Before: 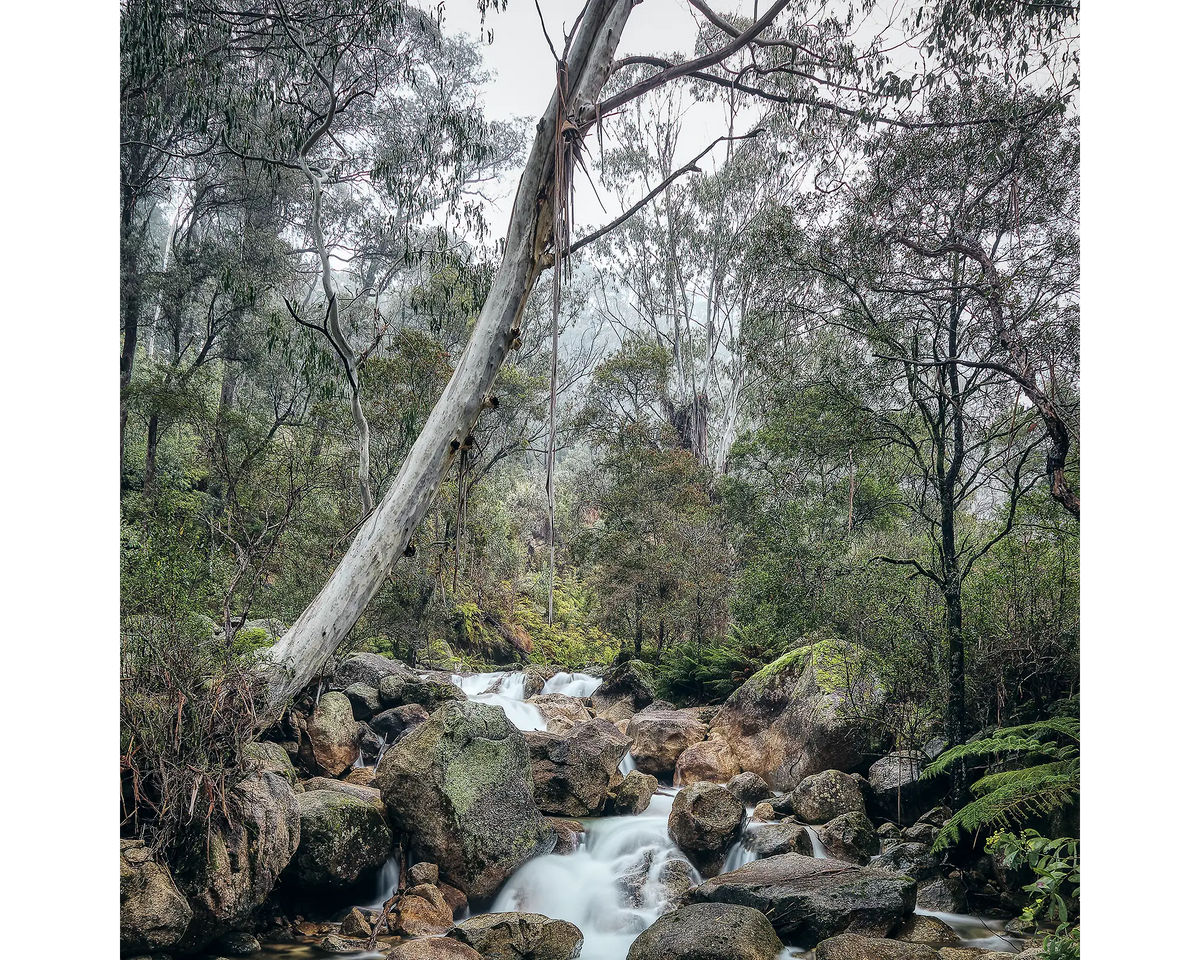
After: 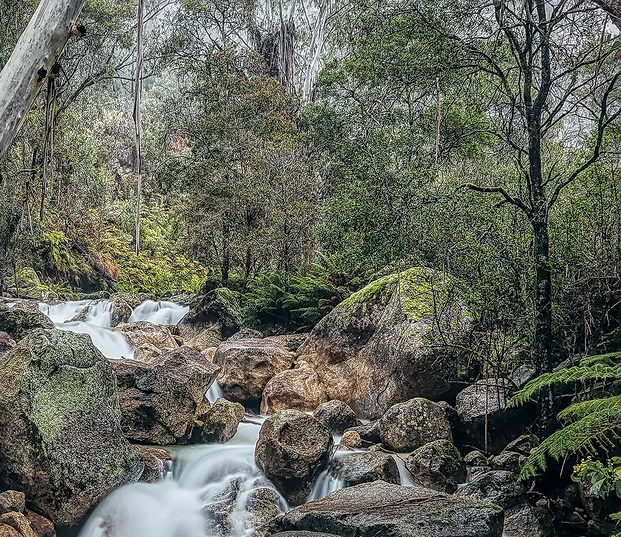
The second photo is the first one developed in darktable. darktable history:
crop: left 34.479%, top 38.822%, right 13.718%, bottom 5.172%
local contrast: highlights 0%, shadows 0%, detail 133%
sharpen: radius 1.864, amount 0.398, threshold 1.271
